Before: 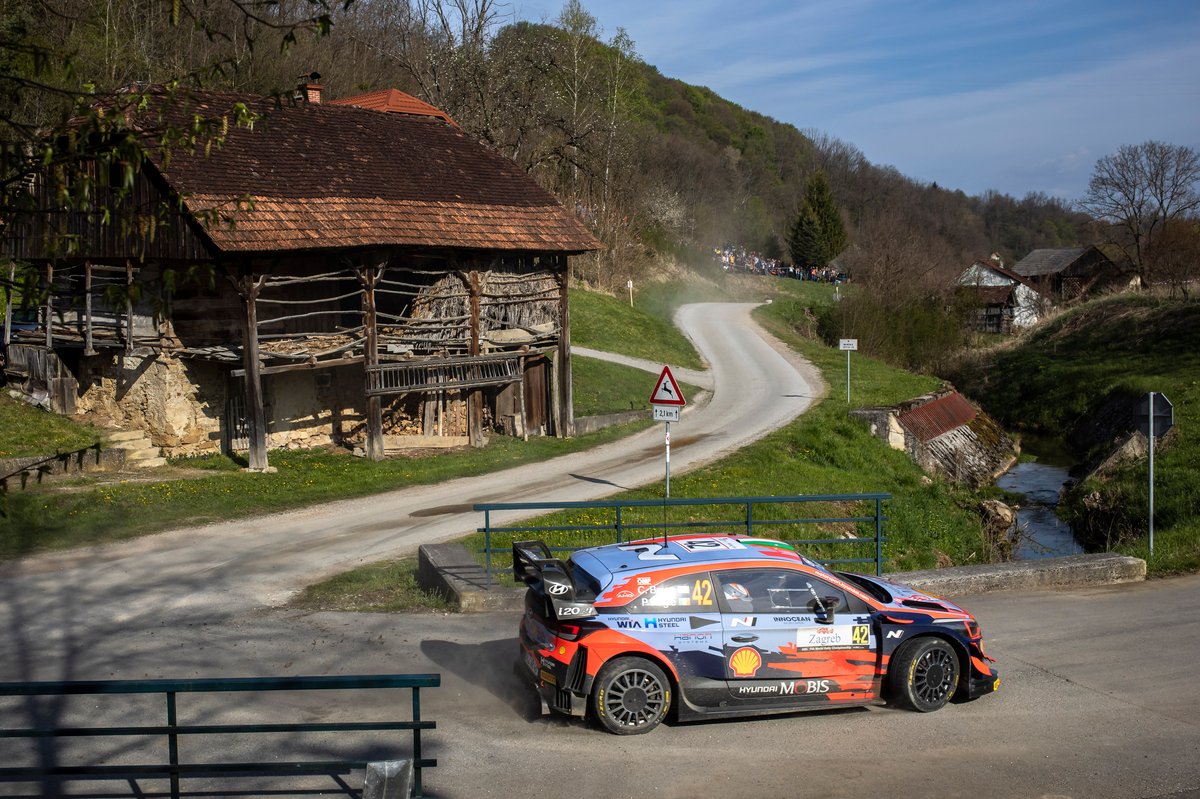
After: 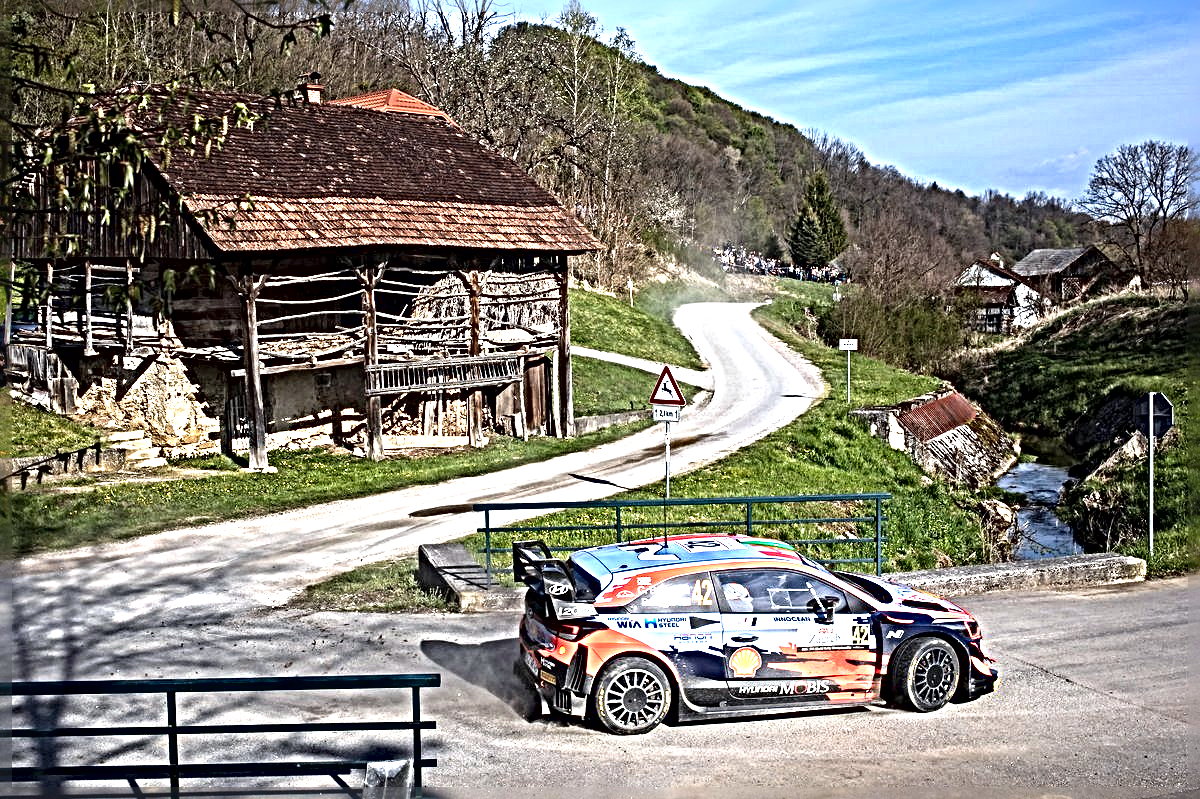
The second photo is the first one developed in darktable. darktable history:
color calibration: illuminant as shot in camera, x 0.358, y 0.373, temperature 4628.91 K
exposure: black level correction 0, exposure 1.2 EV, compensate exposure bias true, compensate highlight preservation false
contrast brightness saturation: contrast 0.07
sharpen: radius 6.3, amount 1.8, threshold 0
